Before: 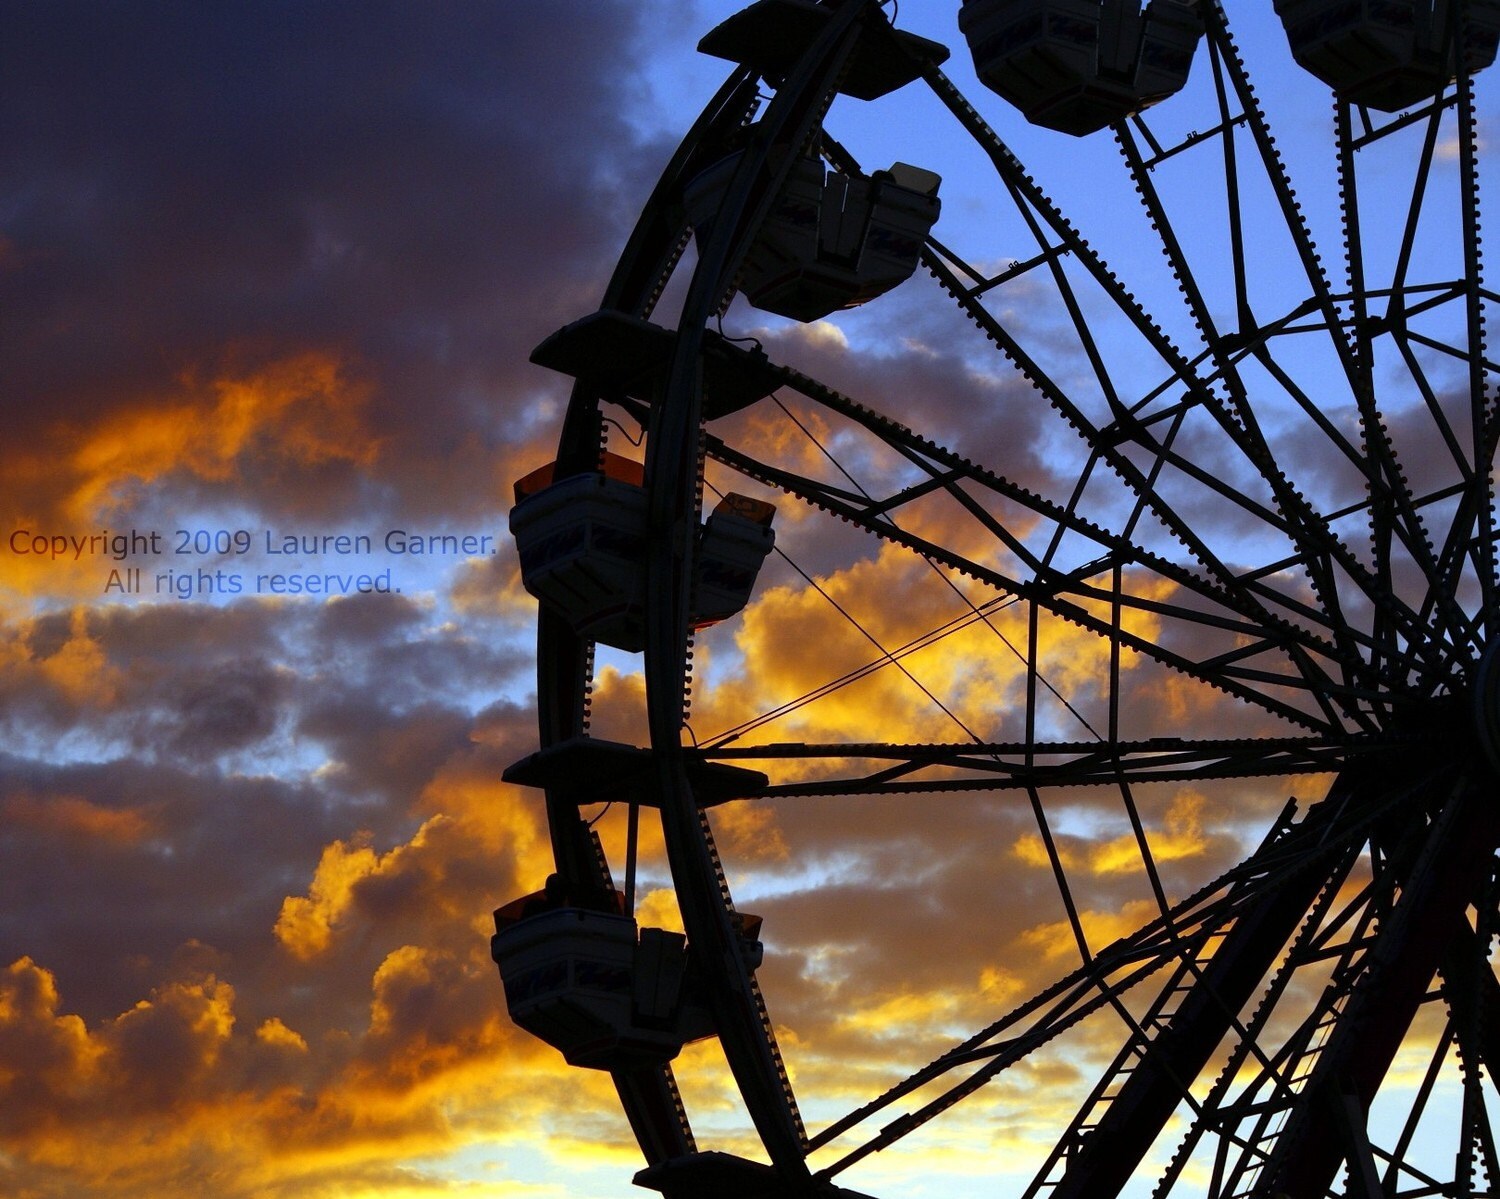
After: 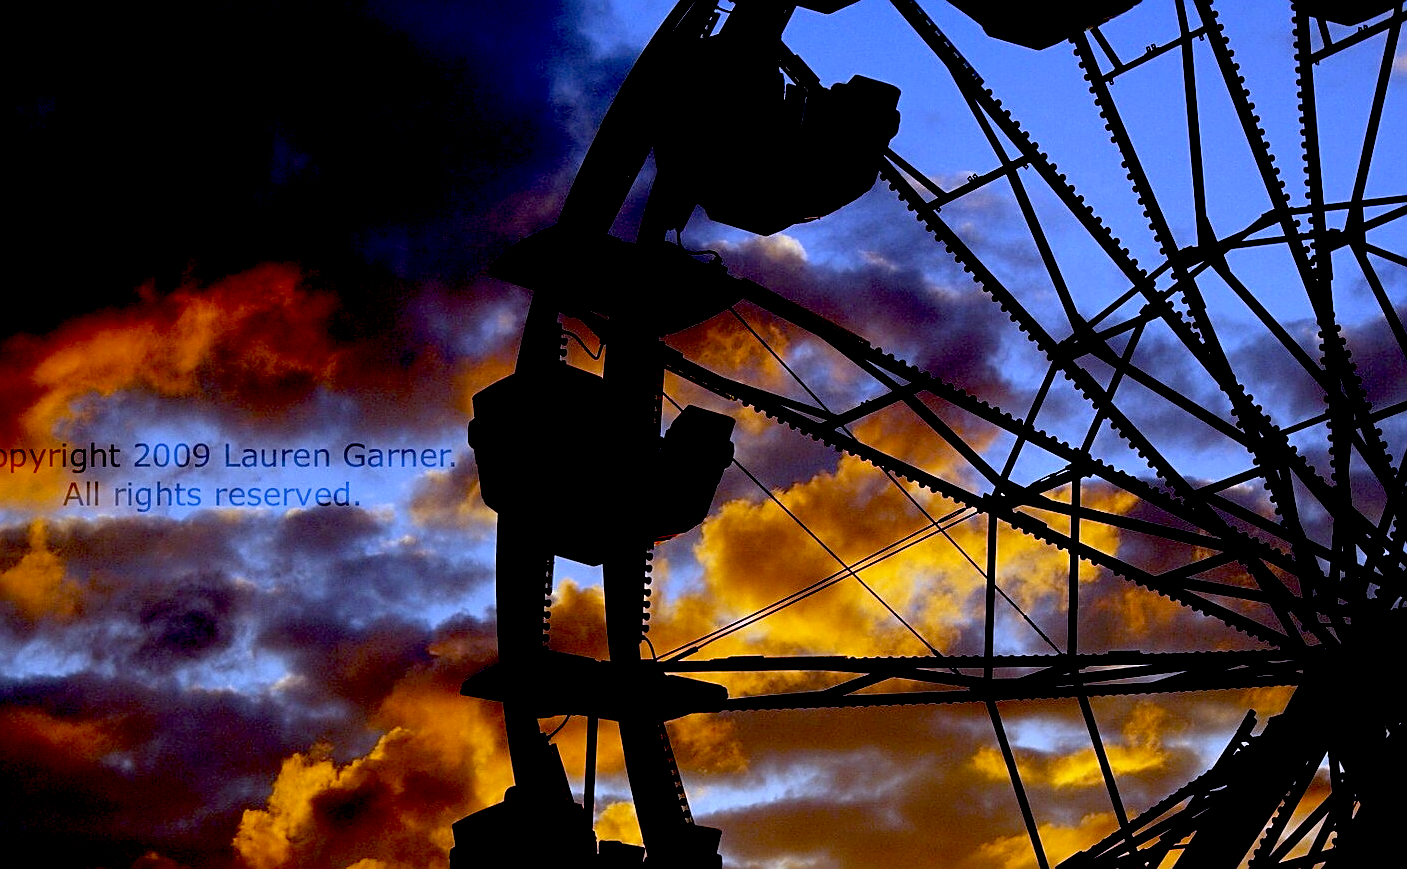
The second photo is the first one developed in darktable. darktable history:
exposure: black level correction 0.056, exposure -0.039 EV, compensate highlight preservation false
crop: left 2.737%, top 7.287%, right 3.421%, bottom 20.179%
sharpen: on, module defaults
color calibration: illuminant custom, x 0.363, y 0.385, temperature 4528.03 K
